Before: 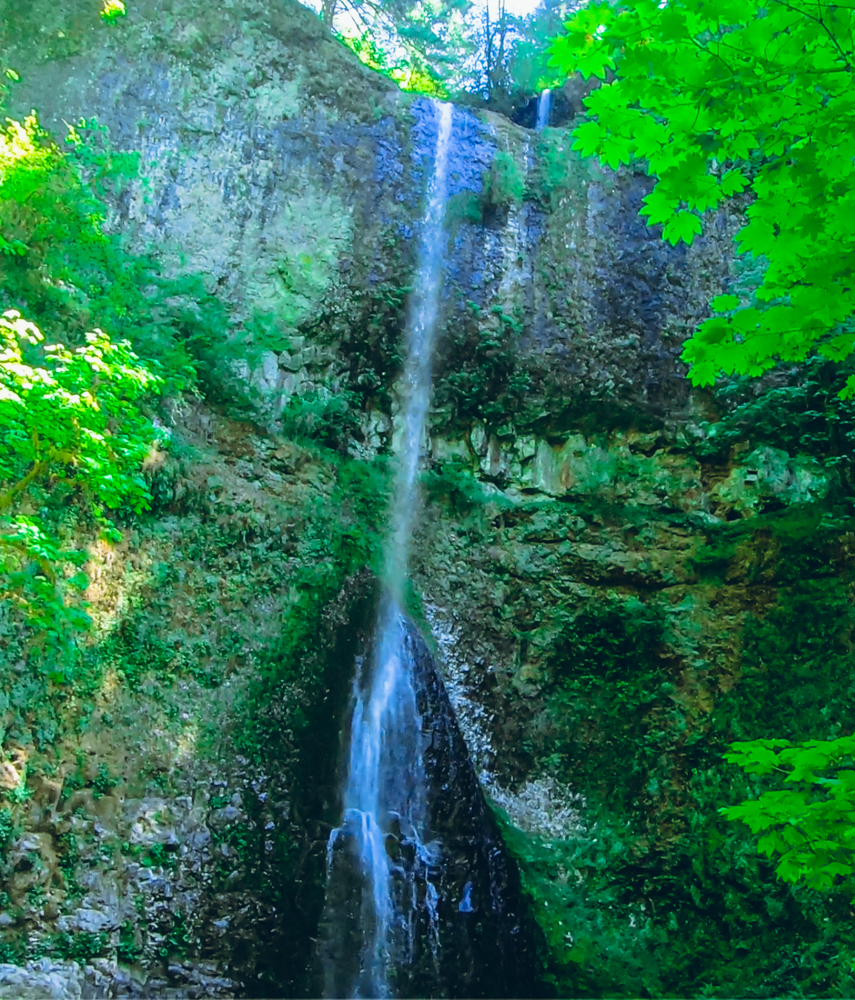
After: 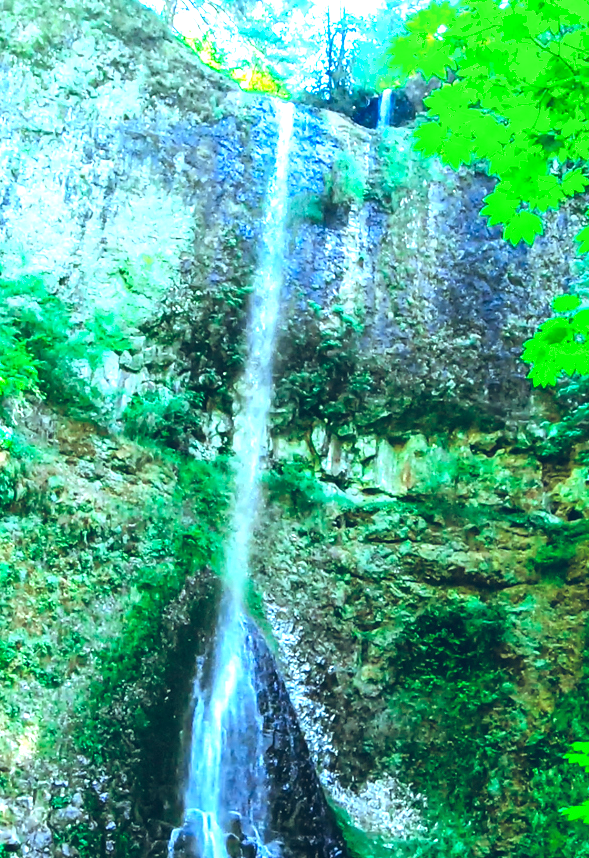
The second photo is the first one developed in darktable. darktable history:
shadows and highlights: radius 128.36, shadows 30.38, highlights -30.75, low approximation 0.01, soften with gaussian
tone equalizer: -8 EV -0.413 EV, -7 EV -0.38 EV, -6 EV -0.302 EV, -5 EV -0.26 EV, -3 EV 0.222 EV, -2 EV 0.326 EV, -1 EV 0.366 EV, +0 EV 0.386 EV
exposure: exposure 1.146 EV, compensate highlight preservation false
crop: left 18.706%, right 12.396%, bottom 14.119%
